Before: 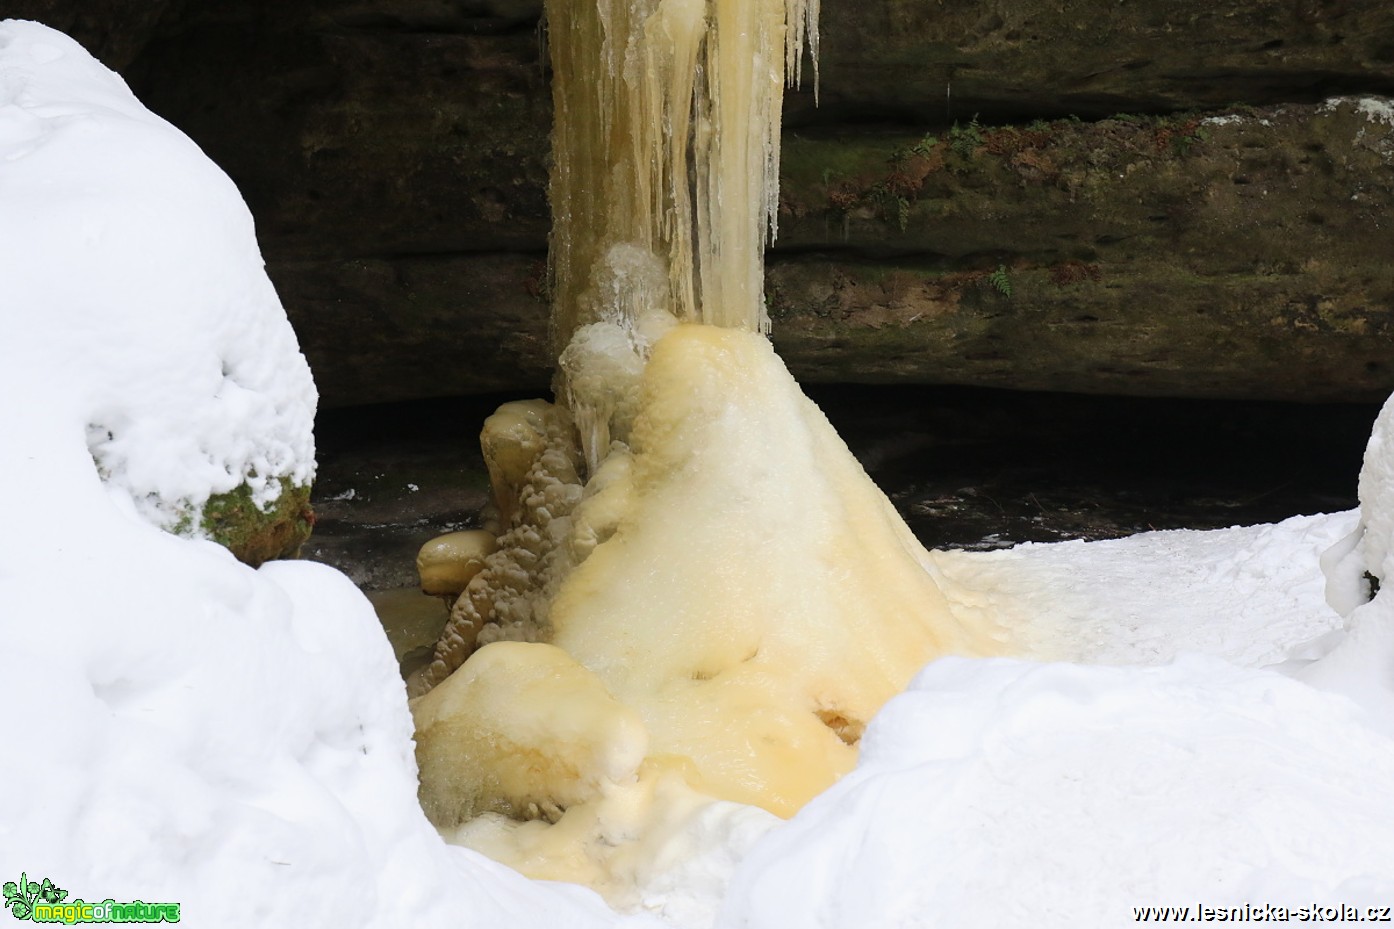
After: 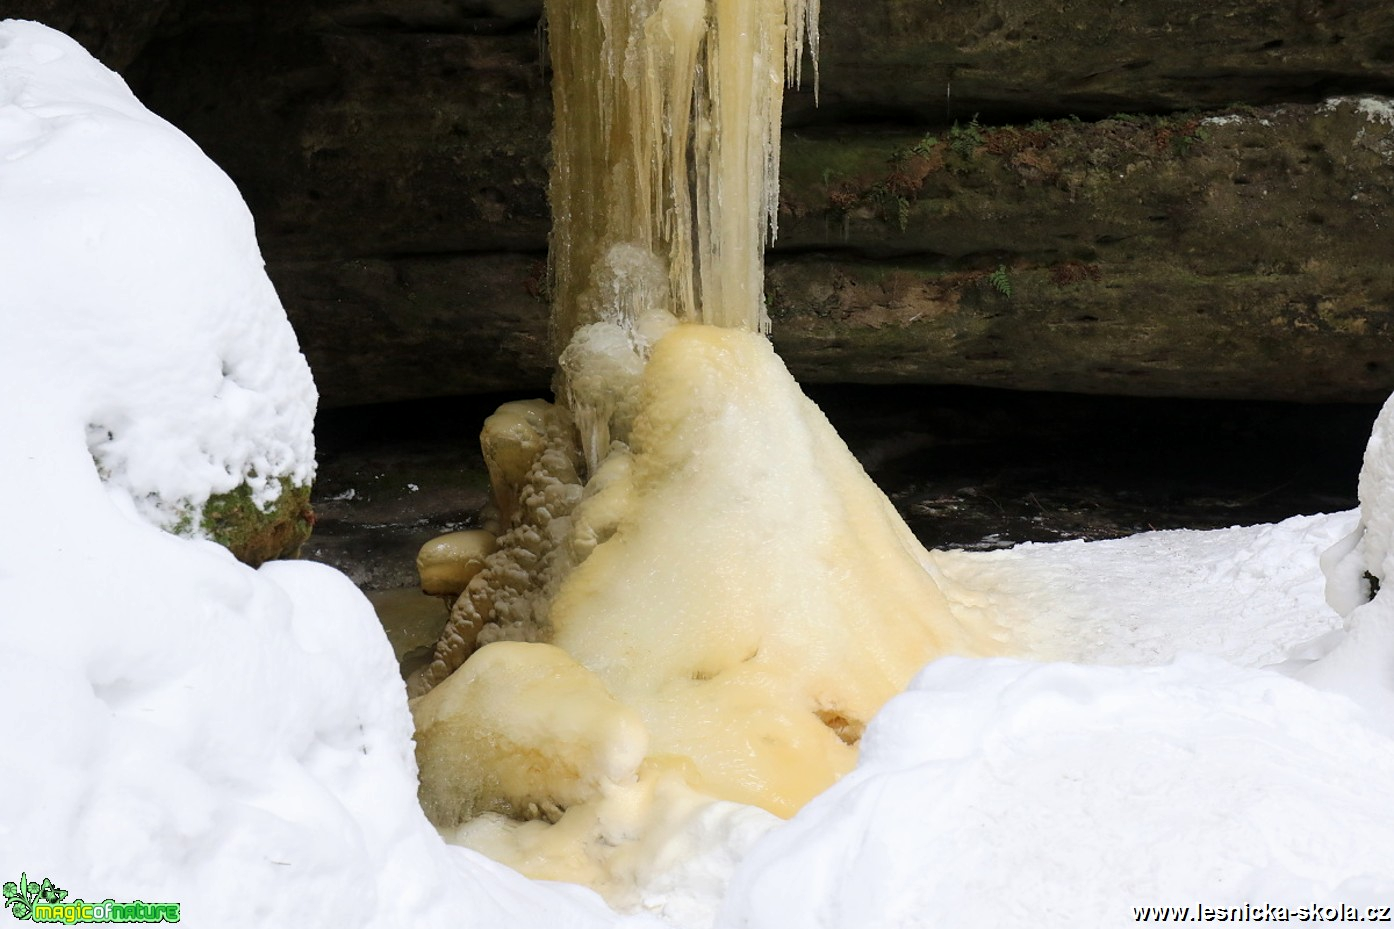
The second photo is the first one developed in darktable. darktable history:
local contrast: highlights 102%, shadows 103%, detail 119%, midtone range 0.2
